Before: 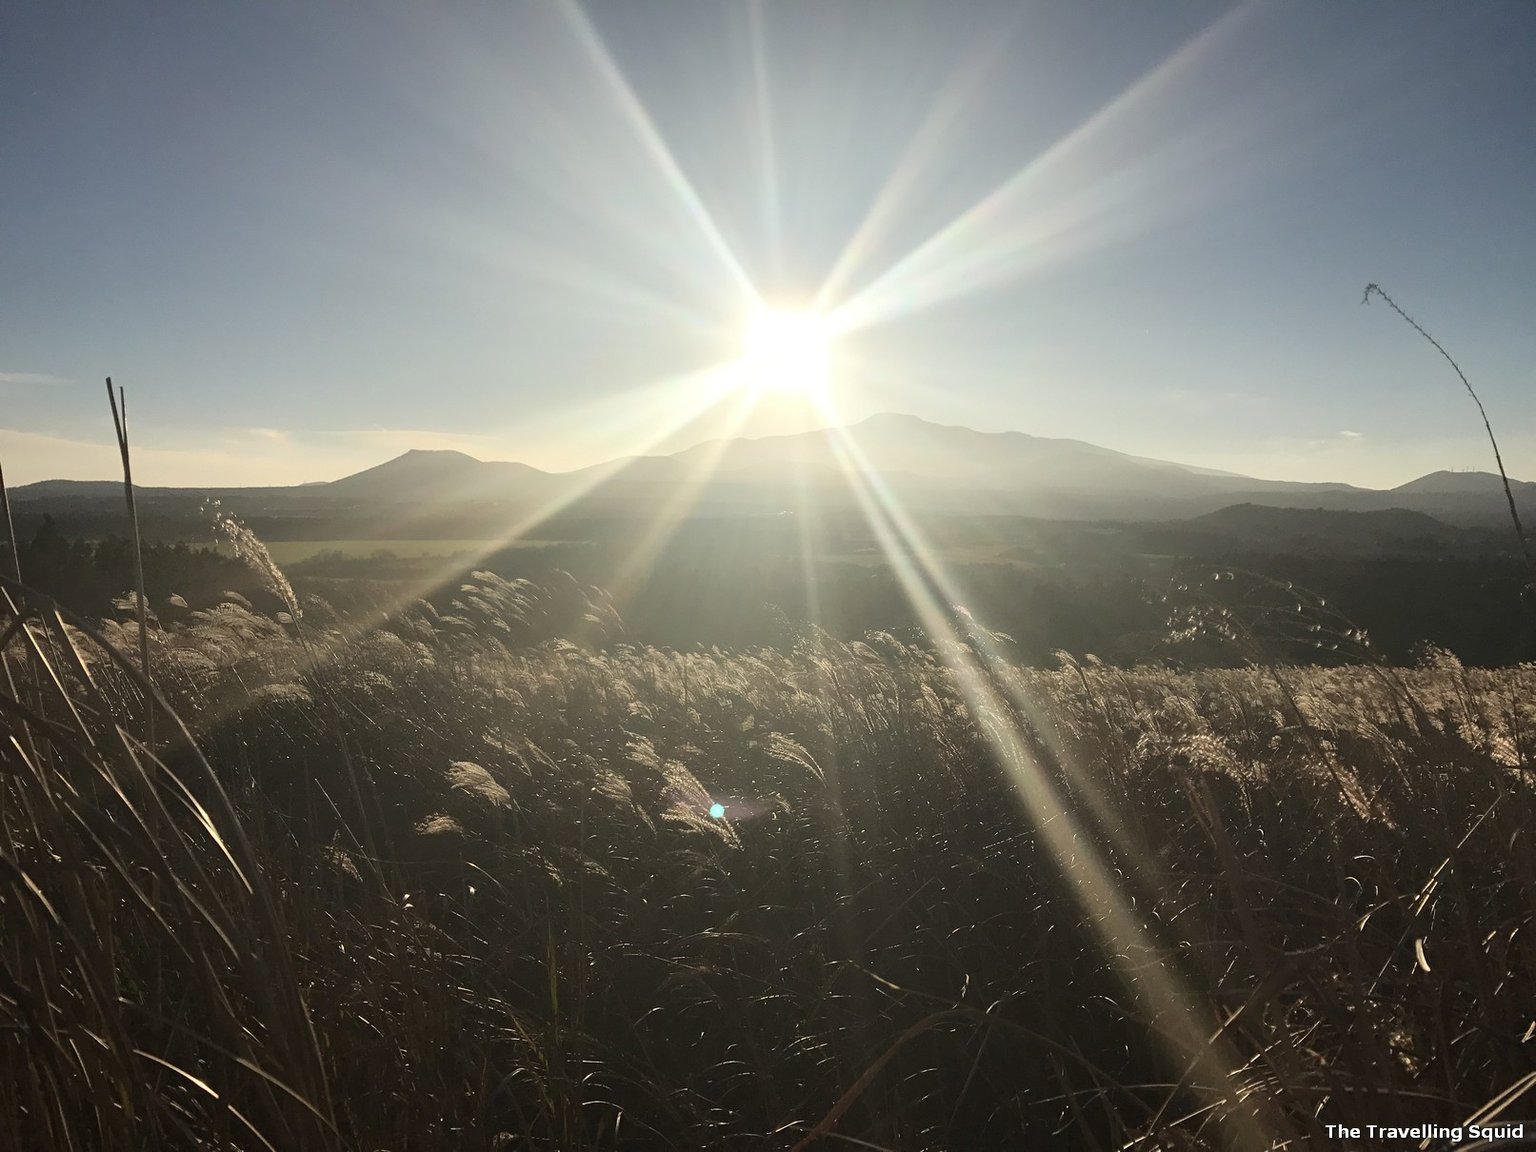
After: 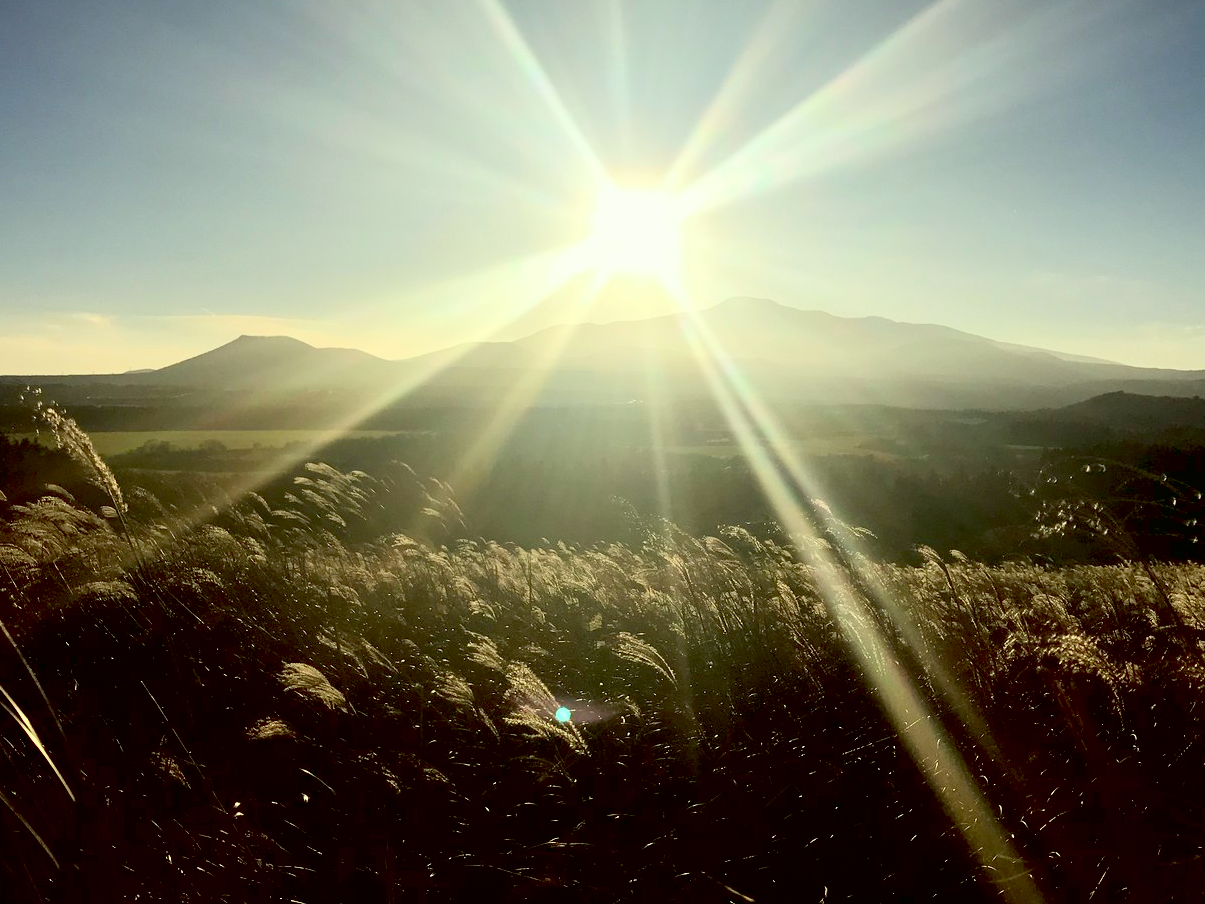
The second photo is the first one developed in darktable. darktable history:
exposure: black level correction 0.047, exposure 0.013 EV, compensate highlight preservation false
crop and rotate: left 11.831%, top 11.346%, right 13.429%, bottom 13.899%
contrast brightness saturation: contrast 0.18, saturation 0.3
color correction: highlights a* -4.28, highlights b* 6.53
